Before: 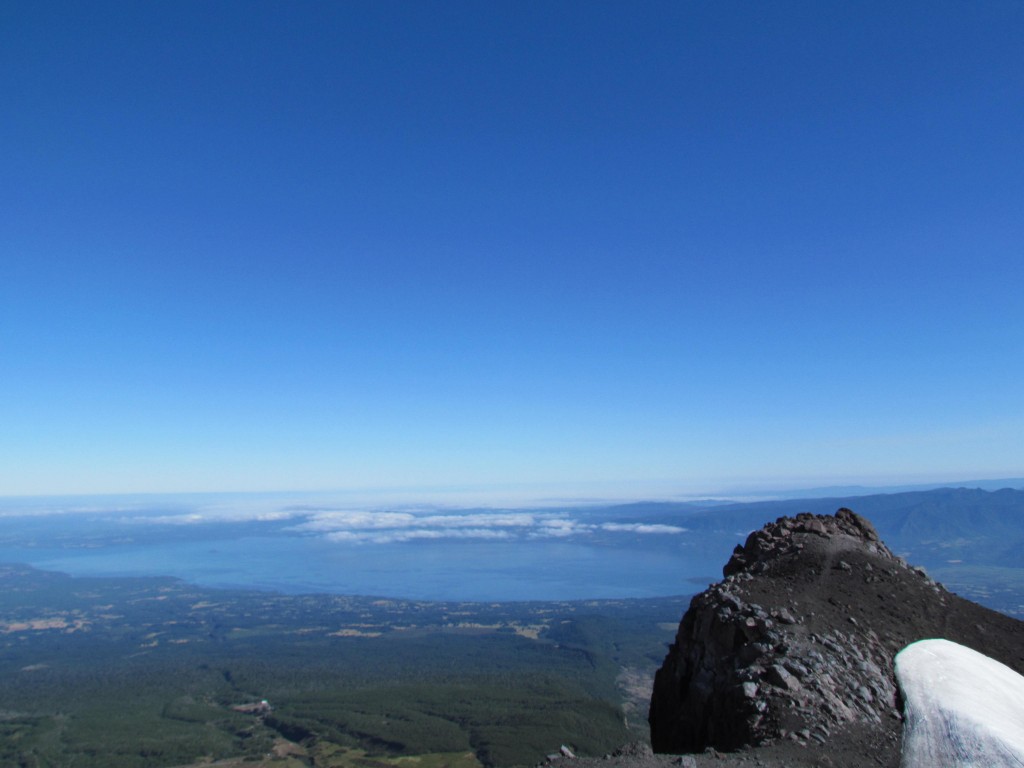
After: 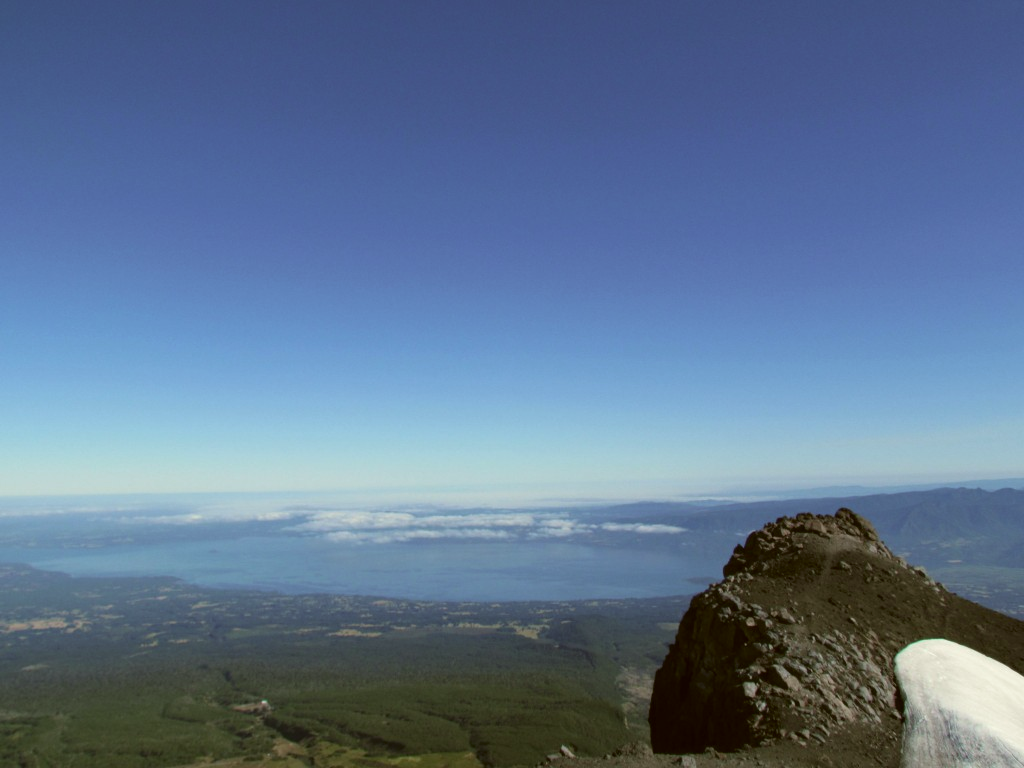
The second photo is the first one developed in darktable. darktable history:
color correction: highlights a* -1.42, highlights b* 10.58, shadows a* 0.347, shadows b* 19.02
